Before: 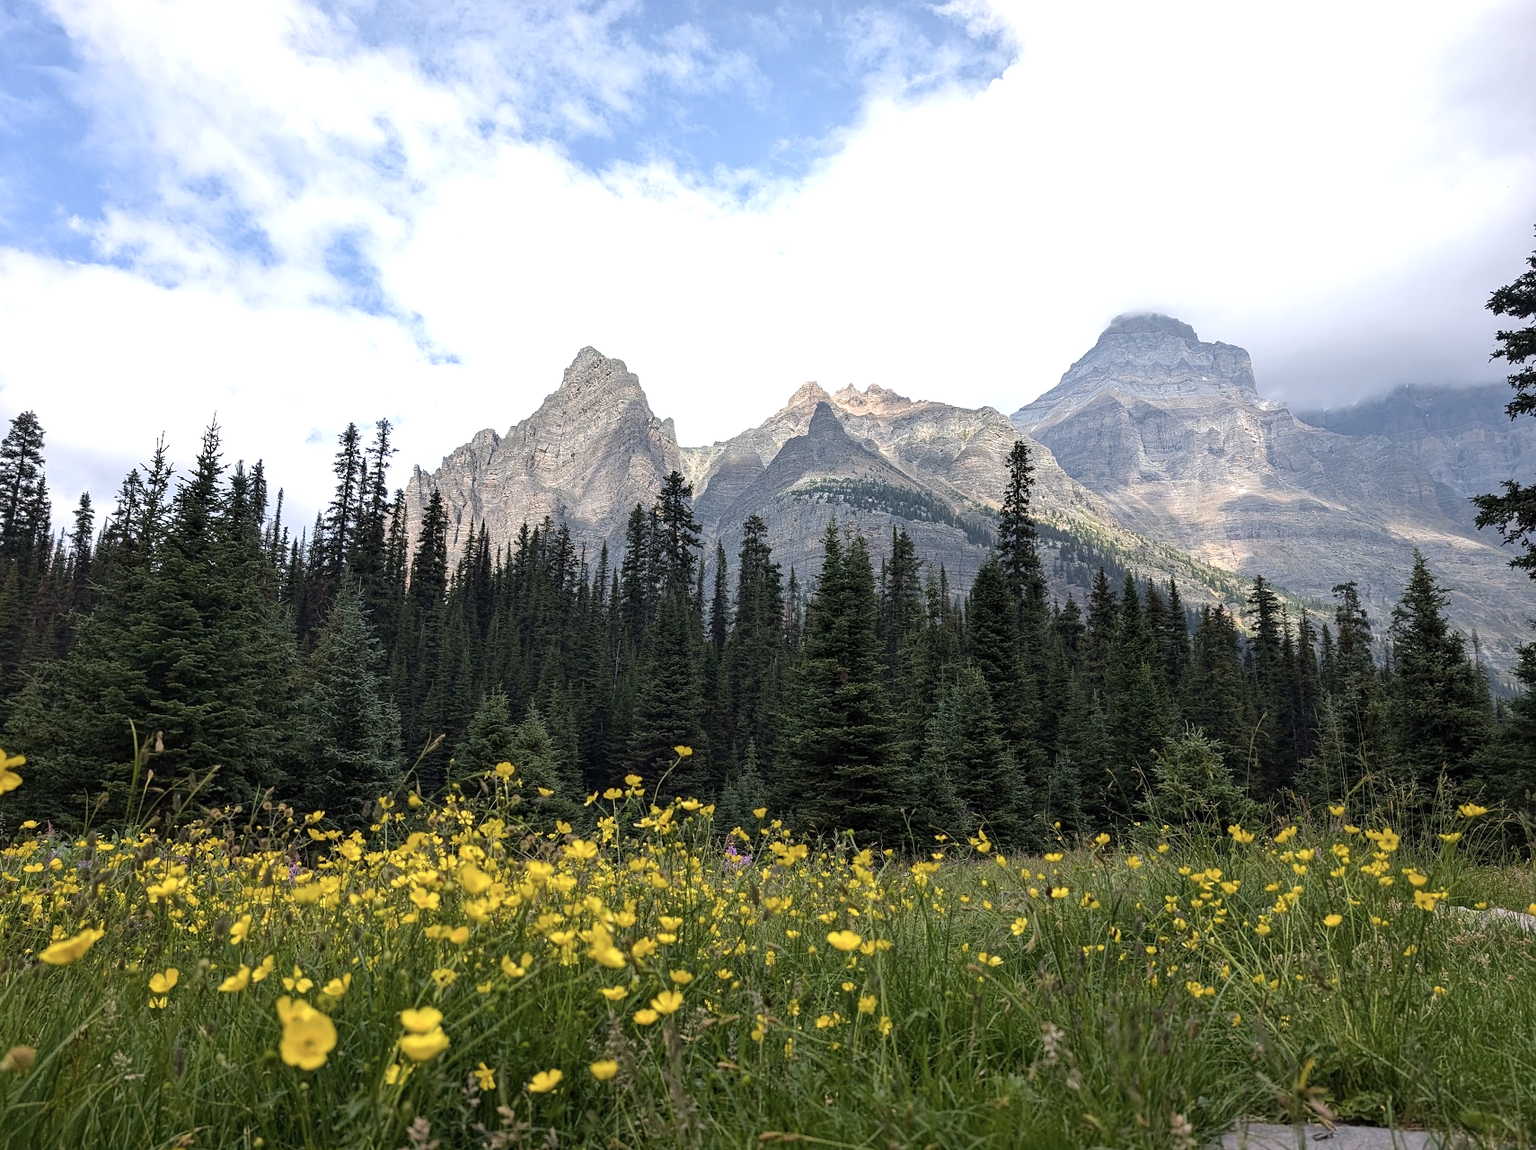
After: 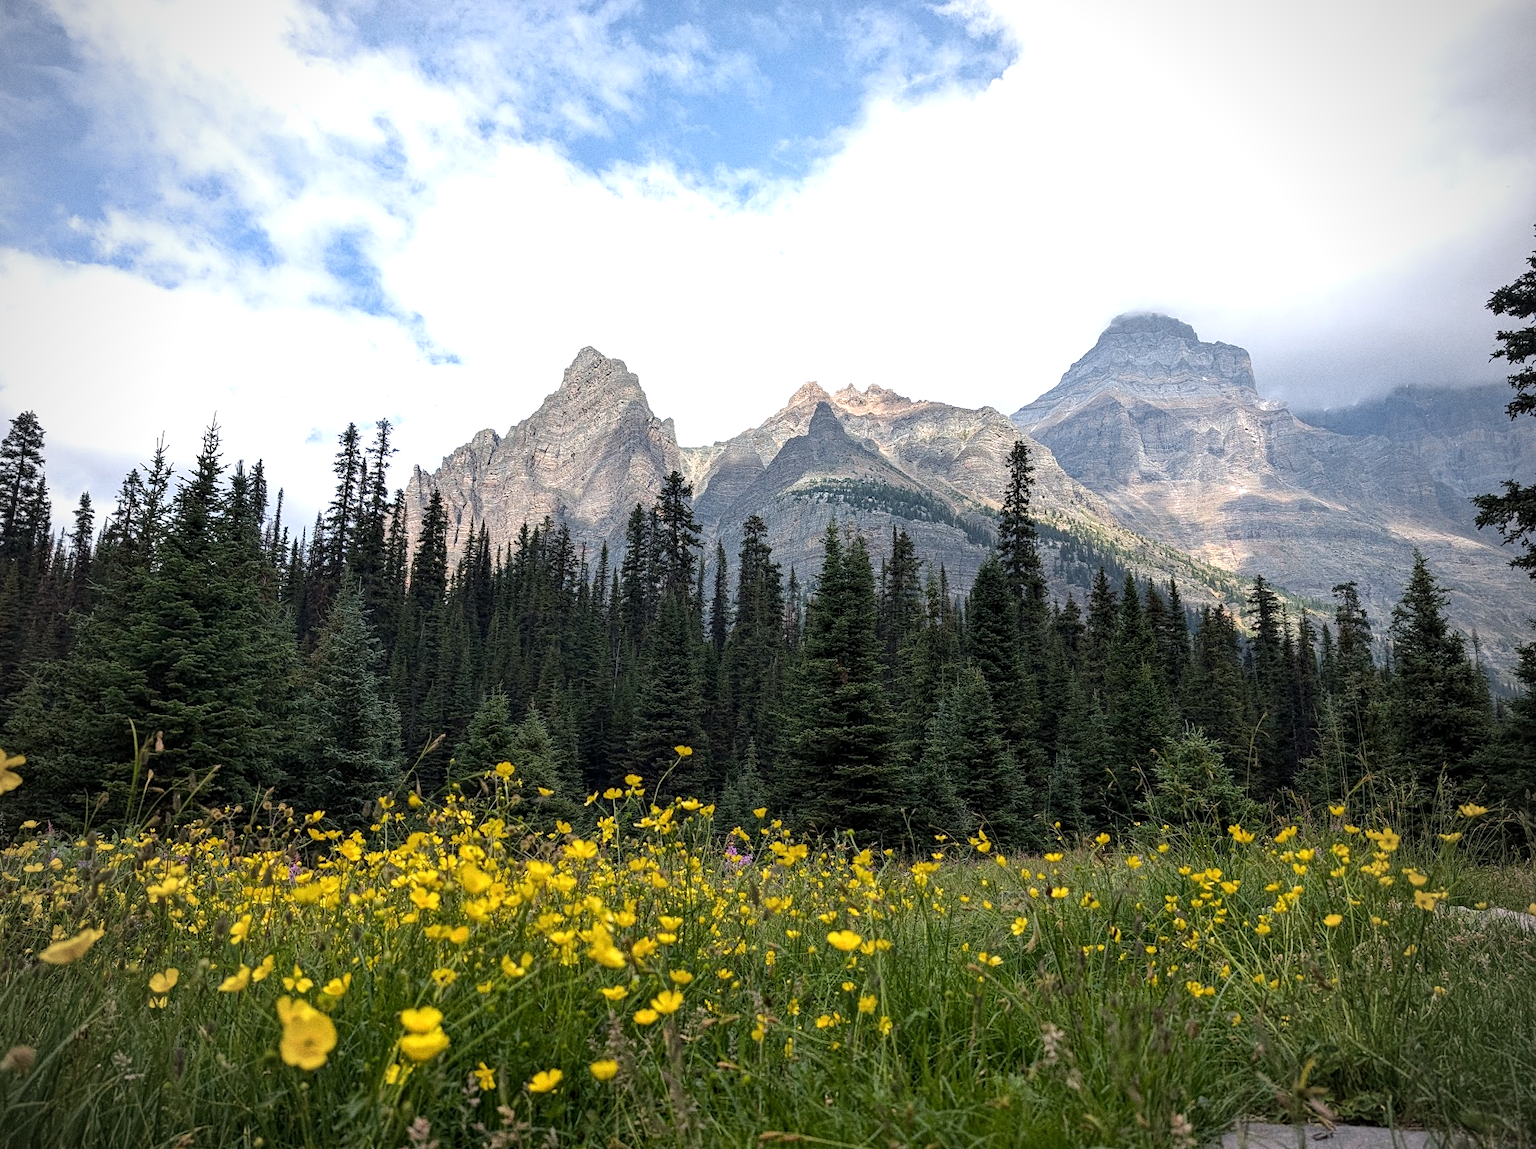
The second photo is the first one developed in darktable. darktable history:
local contrast: highlights 100%, shadows 100%, detail 120%, midtone range 0.2
grain: coarseness 0.09 ISO
vignetting: on, module defaults
